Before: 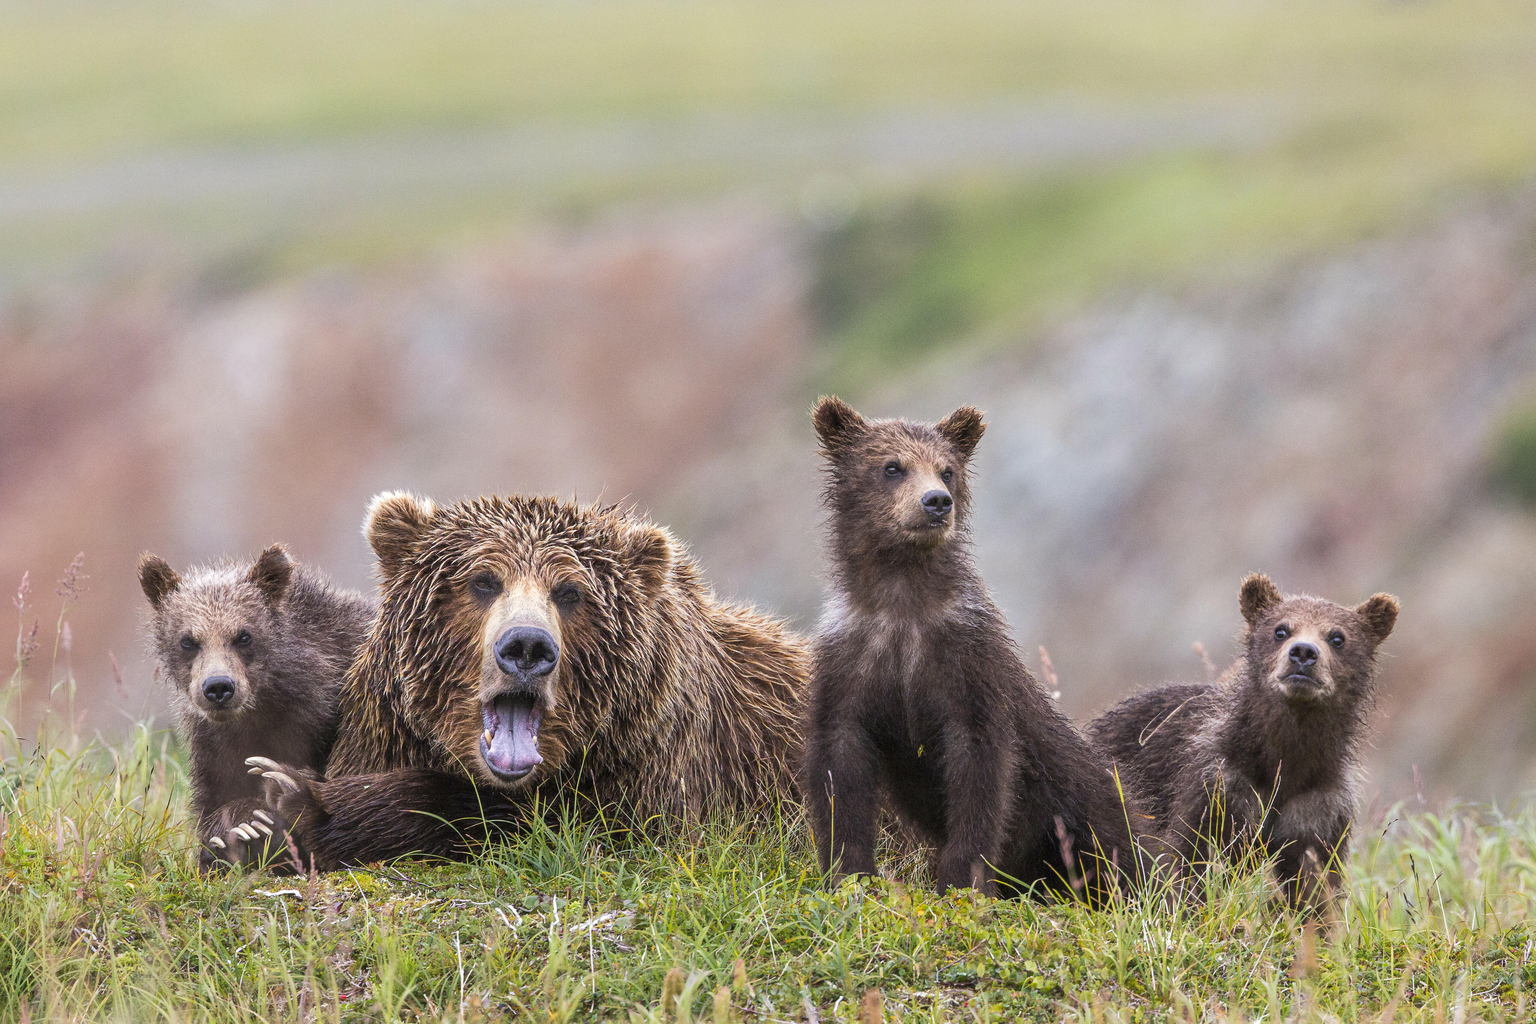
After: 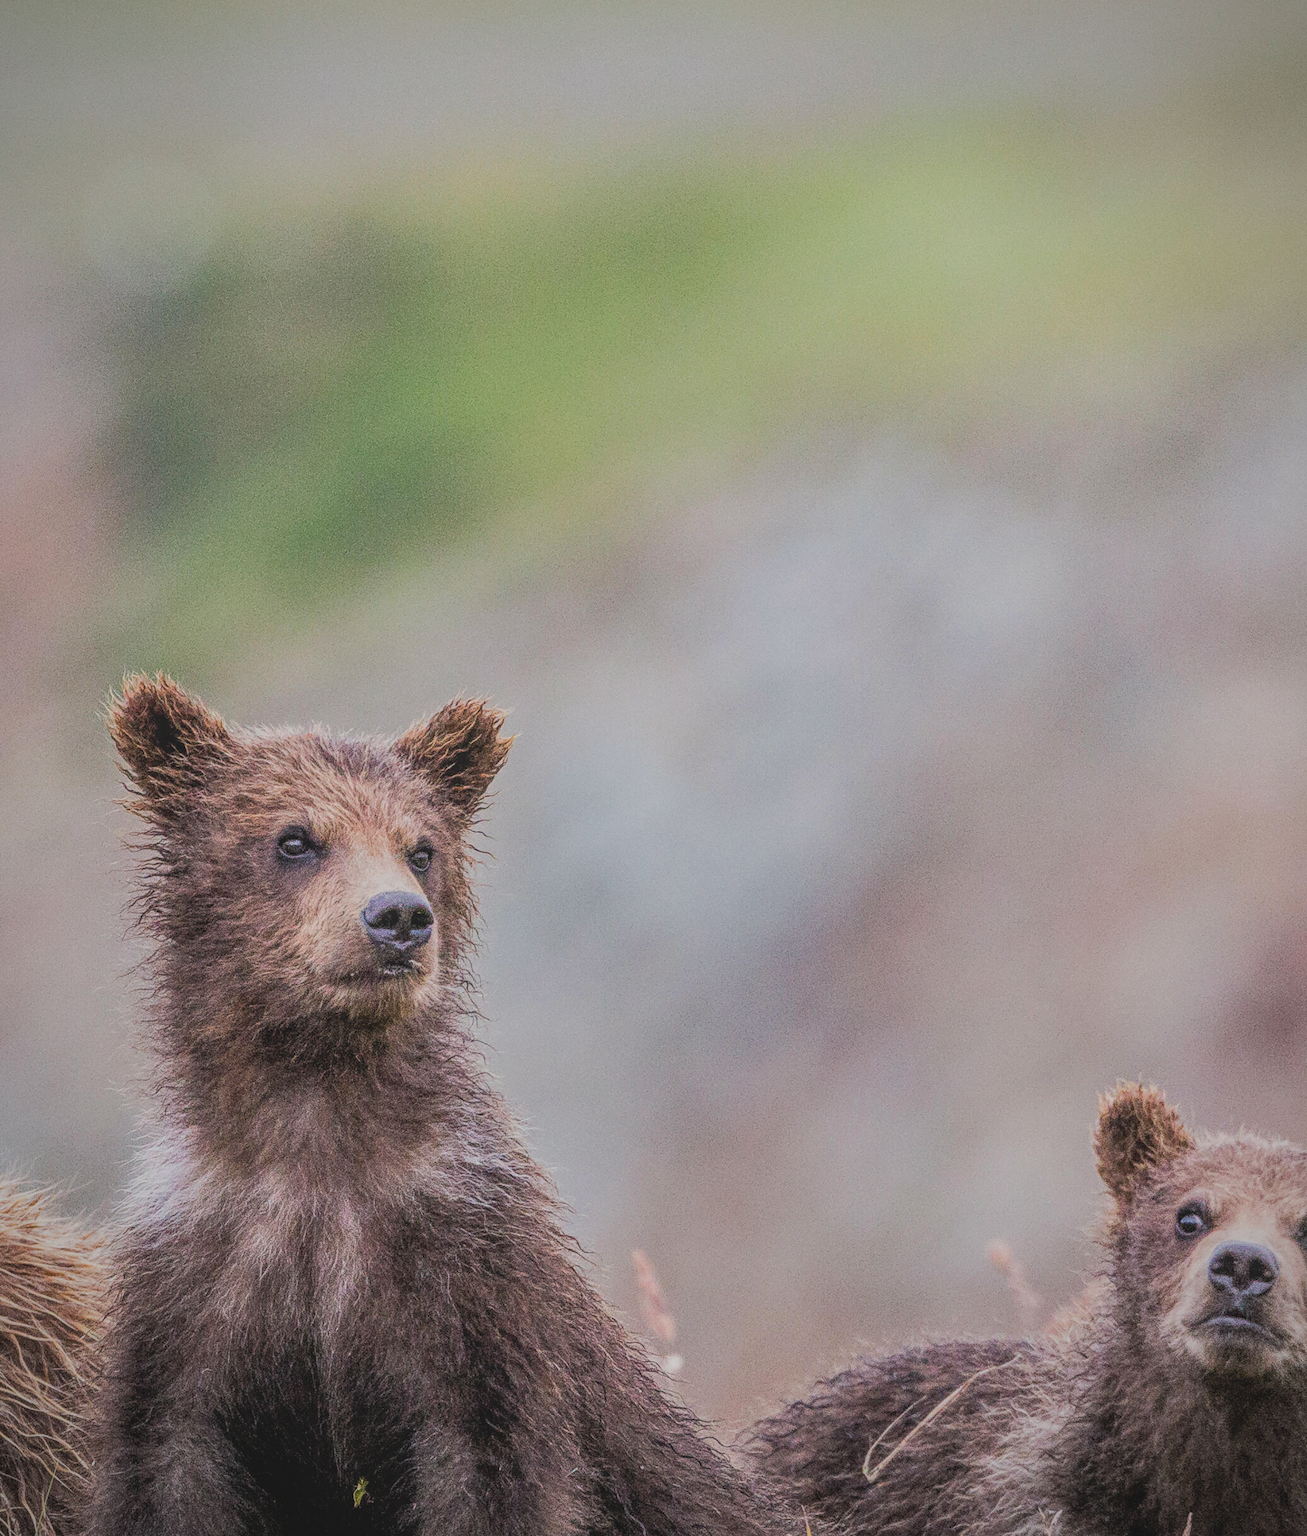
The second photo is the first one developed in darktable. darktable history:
filmic rgb: black relative exposure -6.99 EV, white relative exposure 5.61 EV, hardness 2.85
vignetting: fall-off radius 61.17%, unbound false
crop and rotate: left 49.791%, top 10.108%, right 13.28%, bottom 24.814%
local contrast: highlights 72%, shadows 20%, midtone range 0.196
